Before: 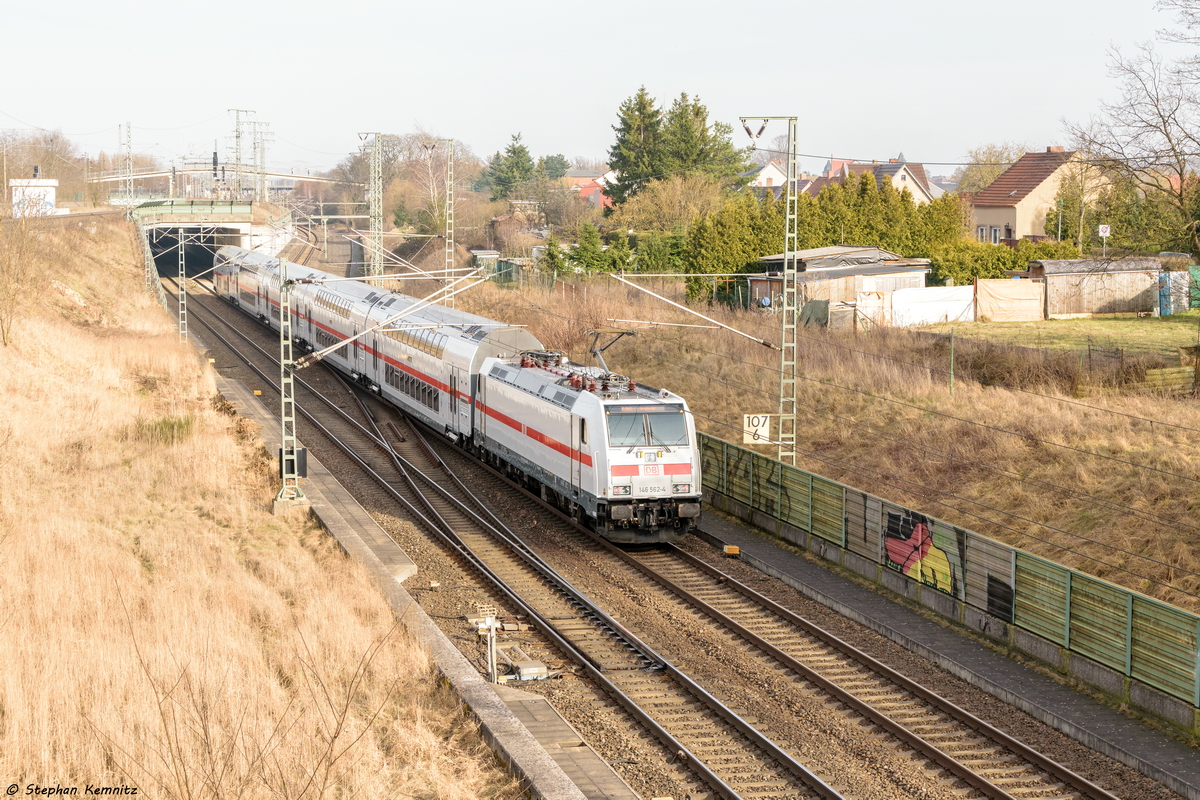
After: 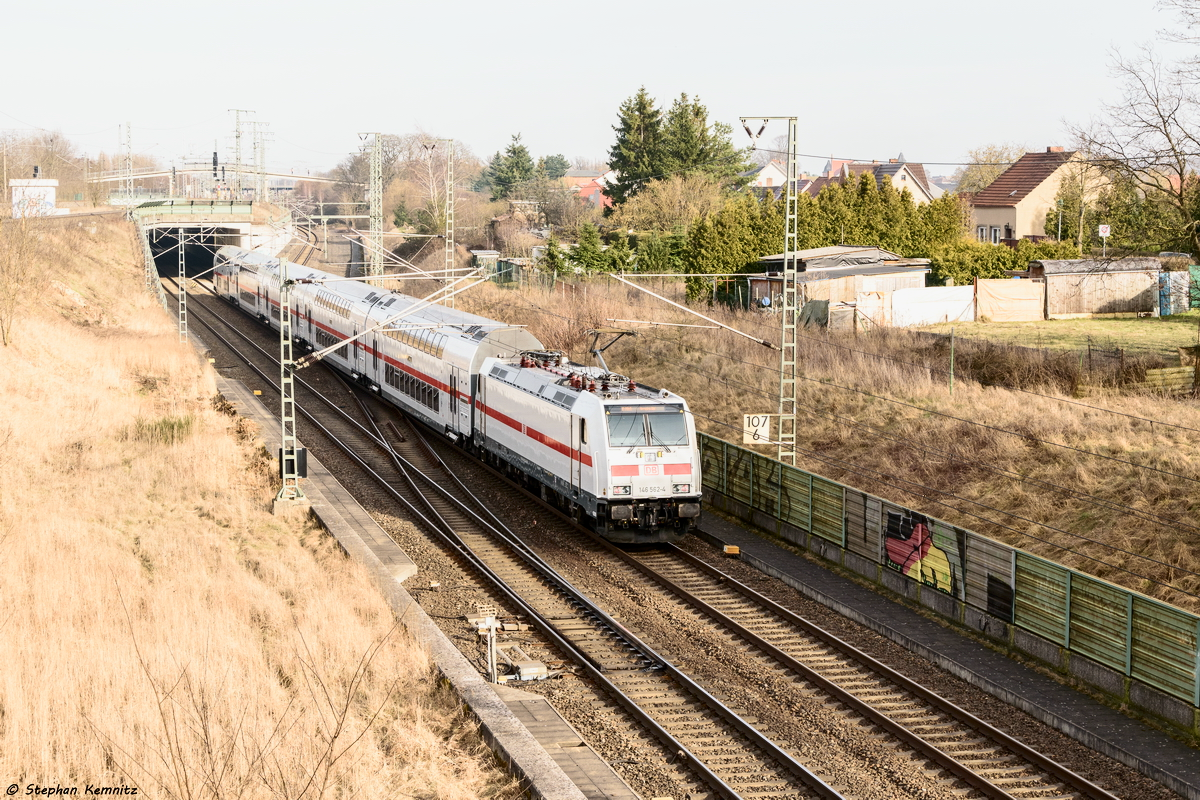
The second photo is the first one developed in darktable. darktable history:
exposure: exposure -0.242 EV, compensate highlight preservation false
contrast brightness saturation: contrast 0.28
